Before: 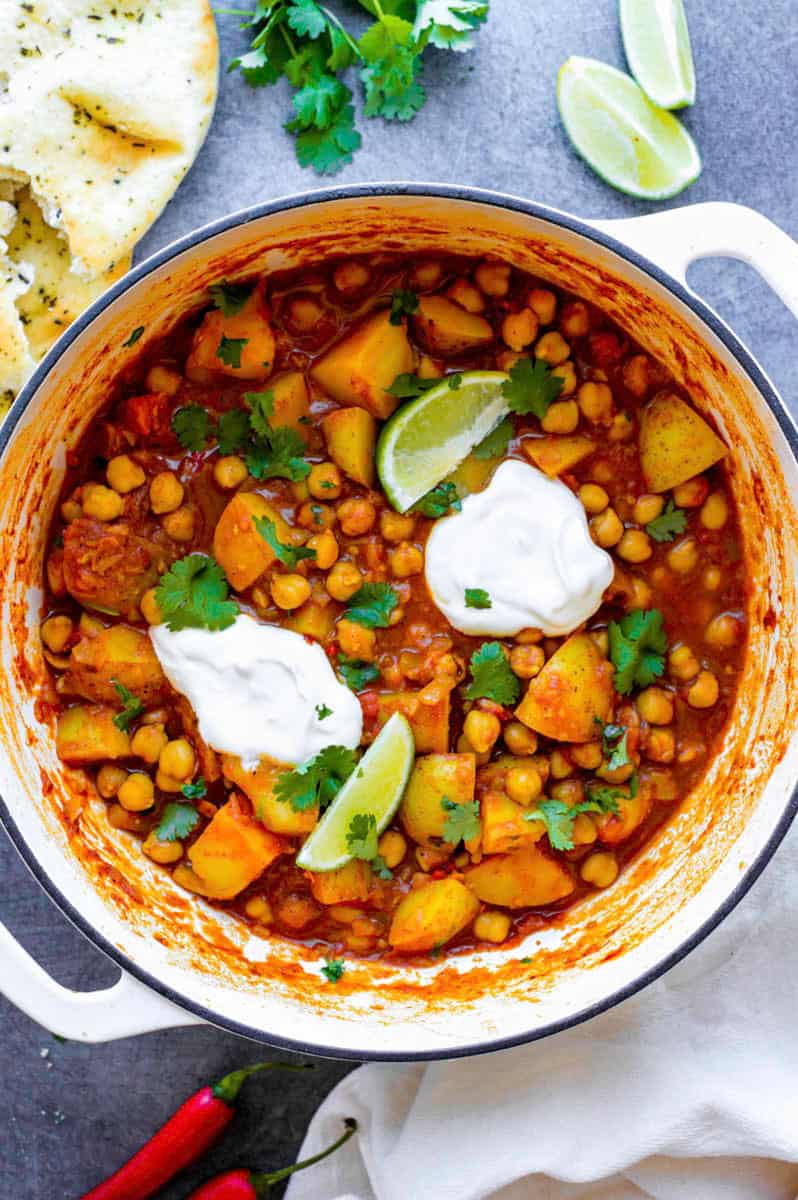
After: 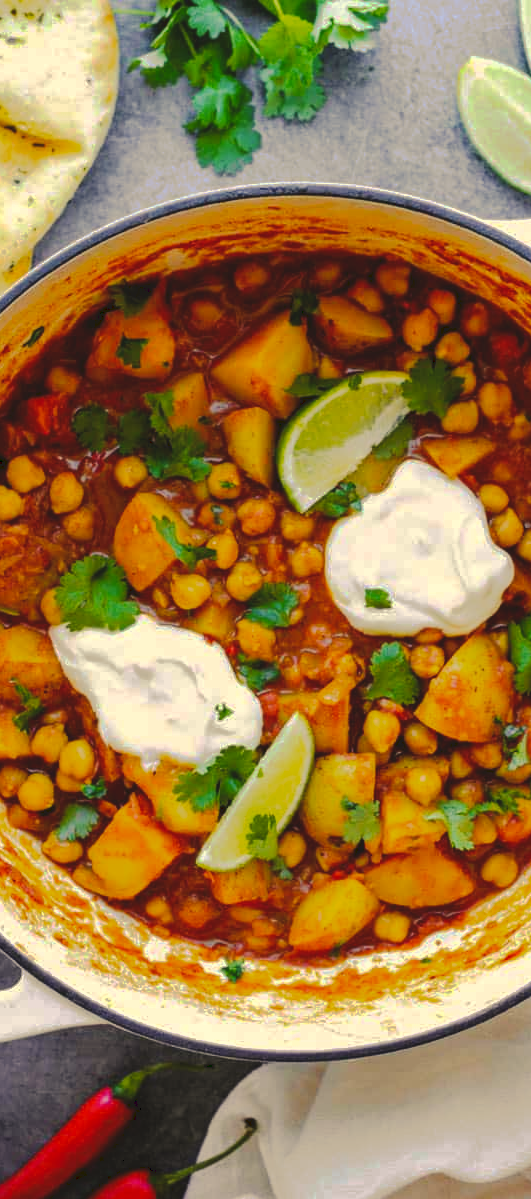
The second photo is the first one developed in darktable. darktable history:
crop and rotate: left 12.673%, right 20.66%
color correction: highlights a* 2.72, highlights b* 22.8
tone curve: curves: ch0 [(0, 0) (0.003, 0.098) (0.011, 0.099) (0.025, 0.103) (0.044, 0.114) (0.069, 0.13) (0.1, 0.142) (0.136, 0.161) (0.177, 0.189) (0.224, 0.224) (0.277, 0.266) (0.335, 0.32) (0.399, 0.38) (0.468, 0.45) (0.543, 0.522) (0.623, 0.598) (0.709, 0.669) (0.801, 0.731) (0.898, 0.786) (1, 1)], preserve colors none
